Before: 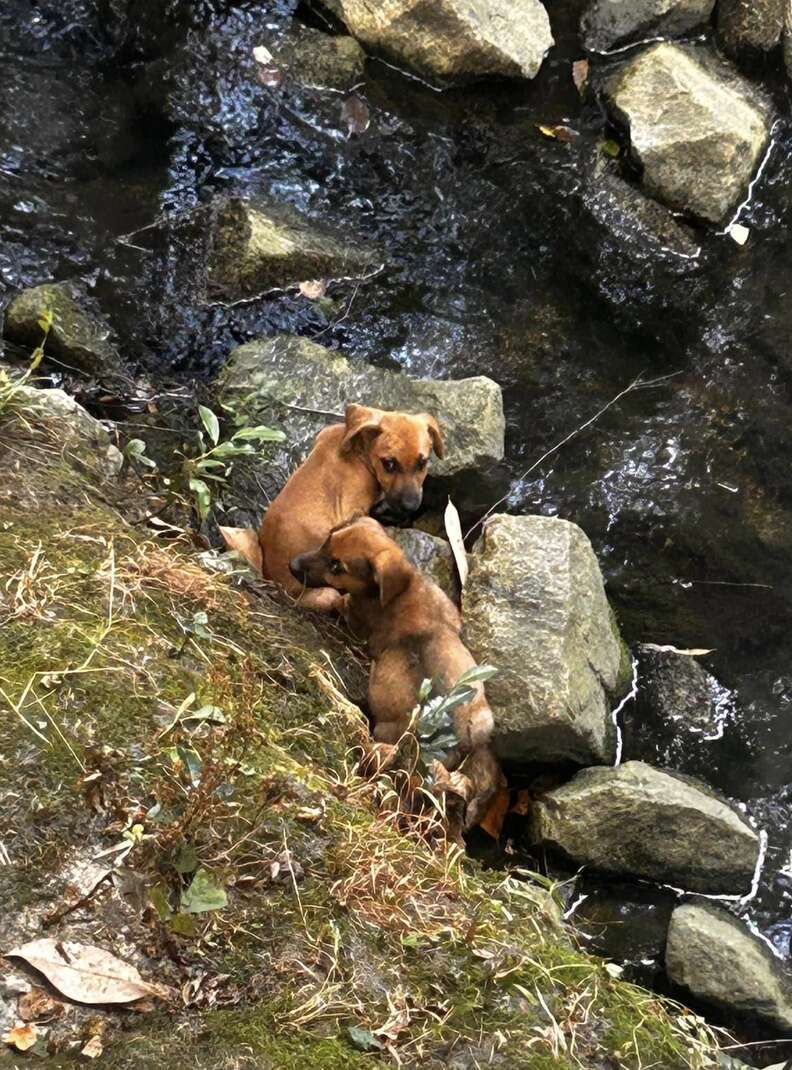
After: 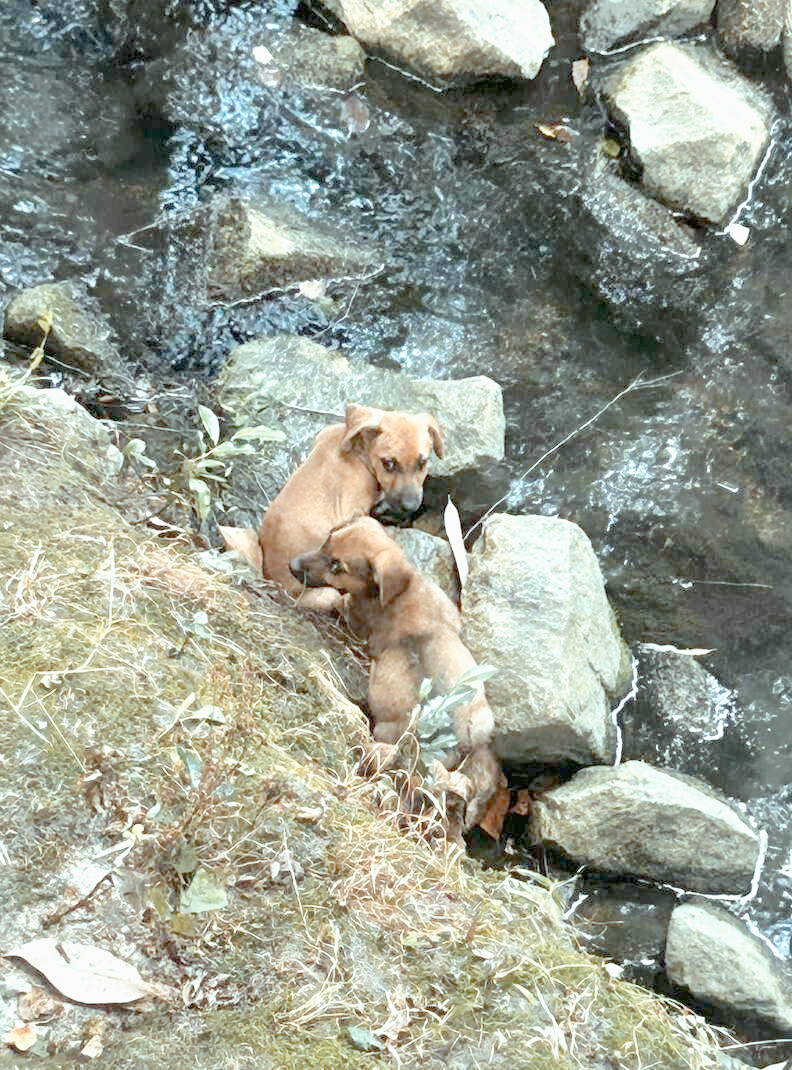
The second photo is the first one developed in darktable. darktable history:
tone curve: curves: ch0 [(0, 0) (0.003, 0.001) (0.011, 0.005) (0.025, 0.01) (0.044, 0.019) (0.069, 0.029) (0.1, 0.042) (0.136, 0.078) (0.177, 0.129) (0.224, 0.182) (0.277, 0.246) (0.335, 0.318) (0.399, 0.396) (0.468, 0.481) (0.543, 0.573) (0.623, 0.672) (0.709, 0.777) (0.801, 0.881) (0.898, 0.975) (1, 1)], preserve colors none
color look up table: target L [88.69, 79.39, 66.76, 62.42, 50.45, 35.56, 198.1, 92.62, 90.27, 76.03, 80.16, 66.07, 65.24, 65.57, 56.83, 50.43, 53.7, 49.65, 39.28, 31.34, 85.84, 80.79, 80.67, 80.48, 74.81, 67.19, 56.44, 53.12, 53.69, 54.65, 46.99, 37.24, 27.97, 24.79, 25.7, 20.82, 17.67, 13.77, 11.01, 81.56, 81.89, 81.32, 81.37, 81.36, 81.56, 71.59, 65.69, 53.81, 47.99], target a [-9.129, -8.182, -17.41, -44.88, -37.94, -11.24, 0, -0.001, -9.883, 10.14, -3.361, 31.58, 22.27, 11.45, 33.25, 41.97, 36.78, 37.92, 36.69, 11.36, -9.672, -4.395, -8.739, -7.617, -7.224, -6.227, -1.223, 32.74, 16.86, -13.29, -2.887, 3.855, -2.1, 11.46, 8.602, -1.448, -1.221, -1.167, -3.339, -10.07, -15.27, -11.81, -10.16, -13.11, -11.98, -35.82, -28.29, -20.87, -12.27], target b [-3.71, -3.45, 38.23, 13.4, 17.92, 13.83, 0.001, 0.005, -3.685, 55.99, -2.417, 49.2, 51.03, 10.19, 45.91, 28.07, 4.448, 19.93, 25.85, 11.77, -3.879, -2.964, -2.543, -3.851, -3.418, -2.386, -20.2, -4.265, -20.23, -40.25, -1.669, -37.56, -2.102, -9.792, -35.79, -0.857, -2.075, -2.236, -1.078, -4.649, -8.084, -5.924, -6.299, -6.358, -8.609, -9.68, -27.5, -27.21, -21.57], num patches 49
